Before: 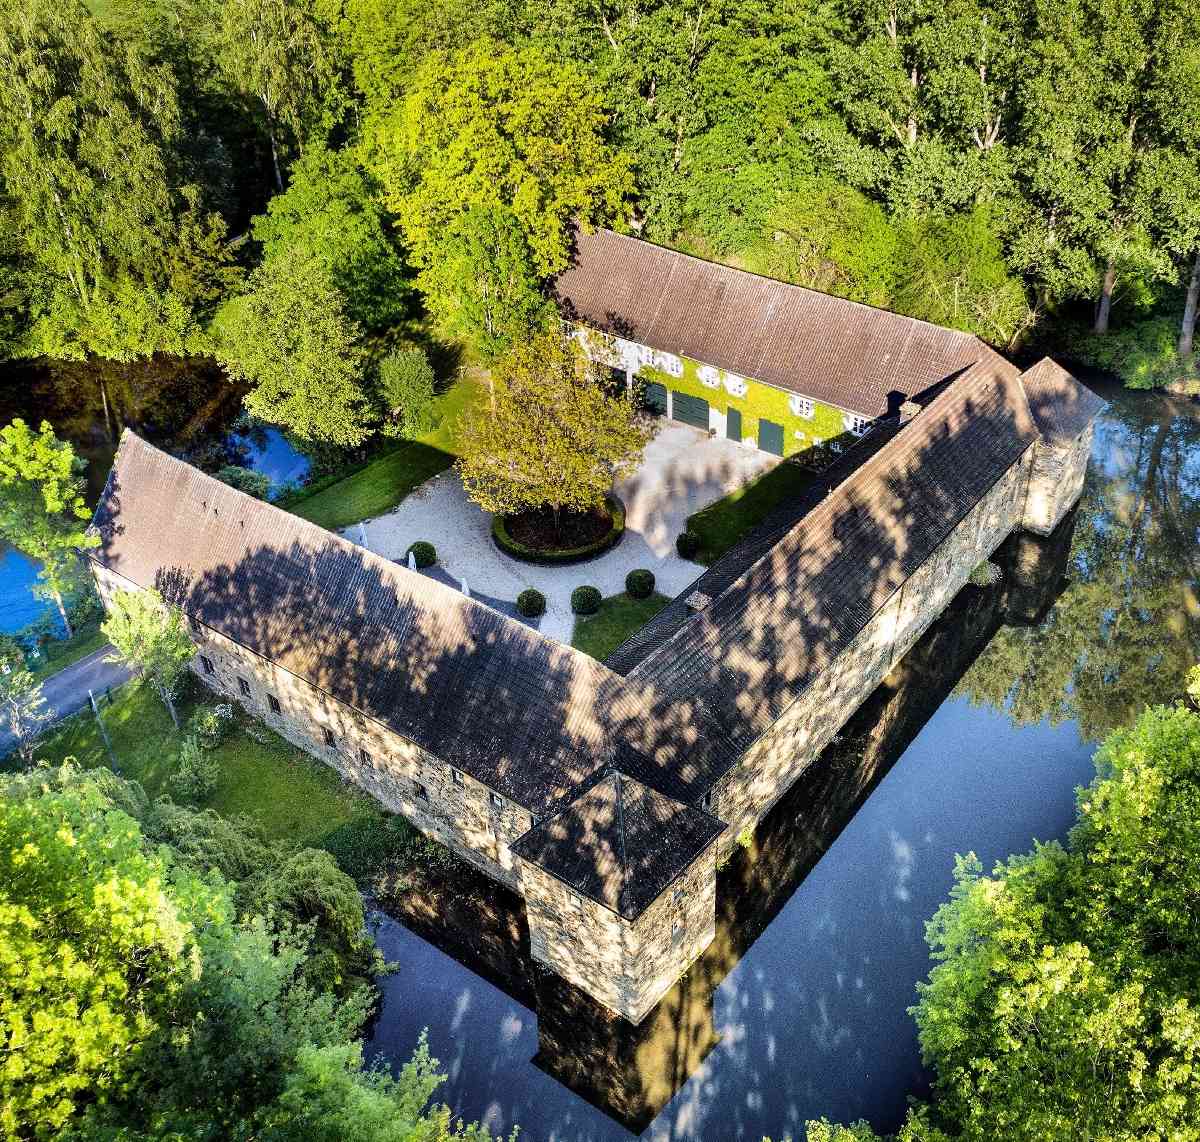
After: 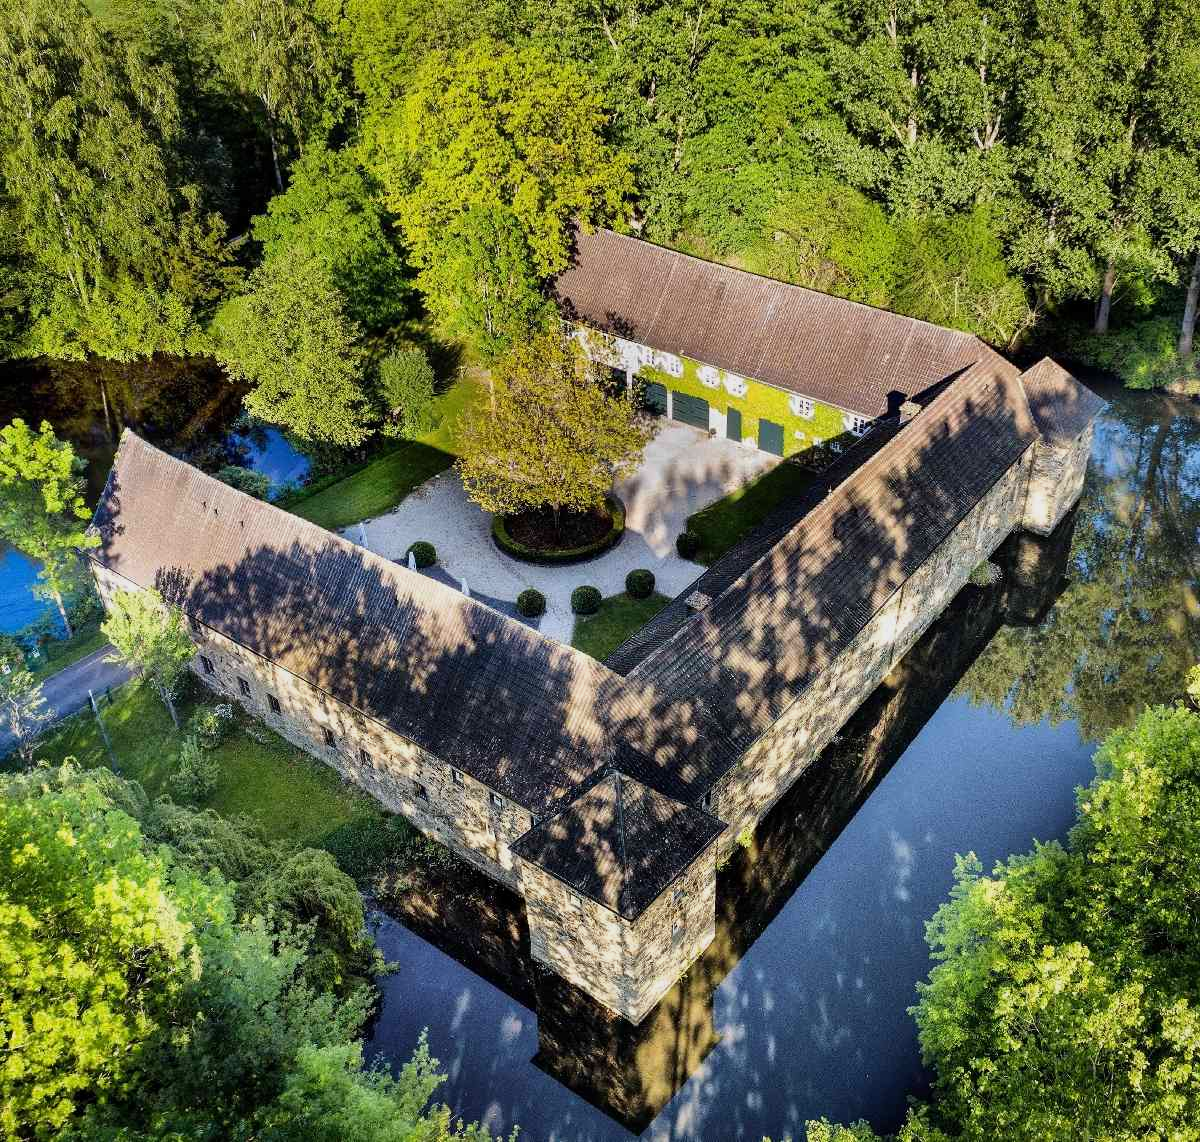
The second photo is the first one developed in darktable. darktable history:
exposure: exposure -0.256 EV, compensate exposure bias true, compensate highlight preservation false
